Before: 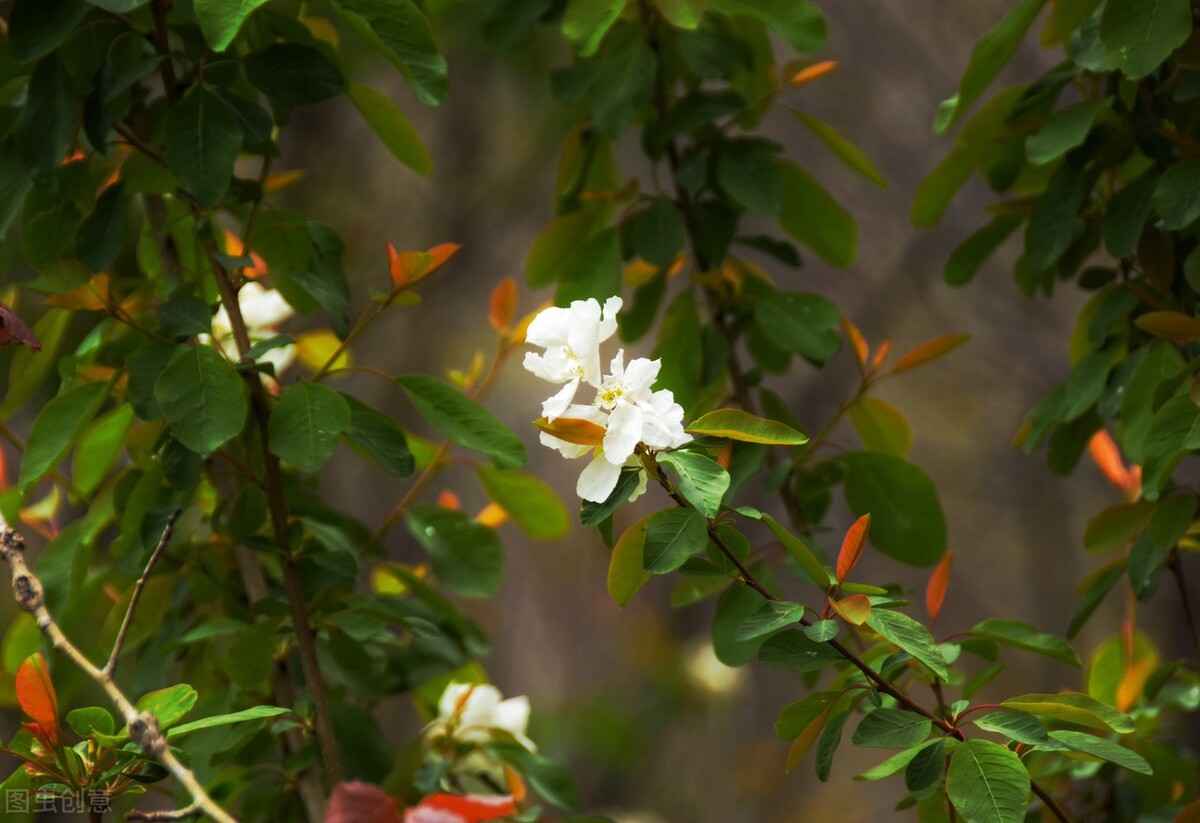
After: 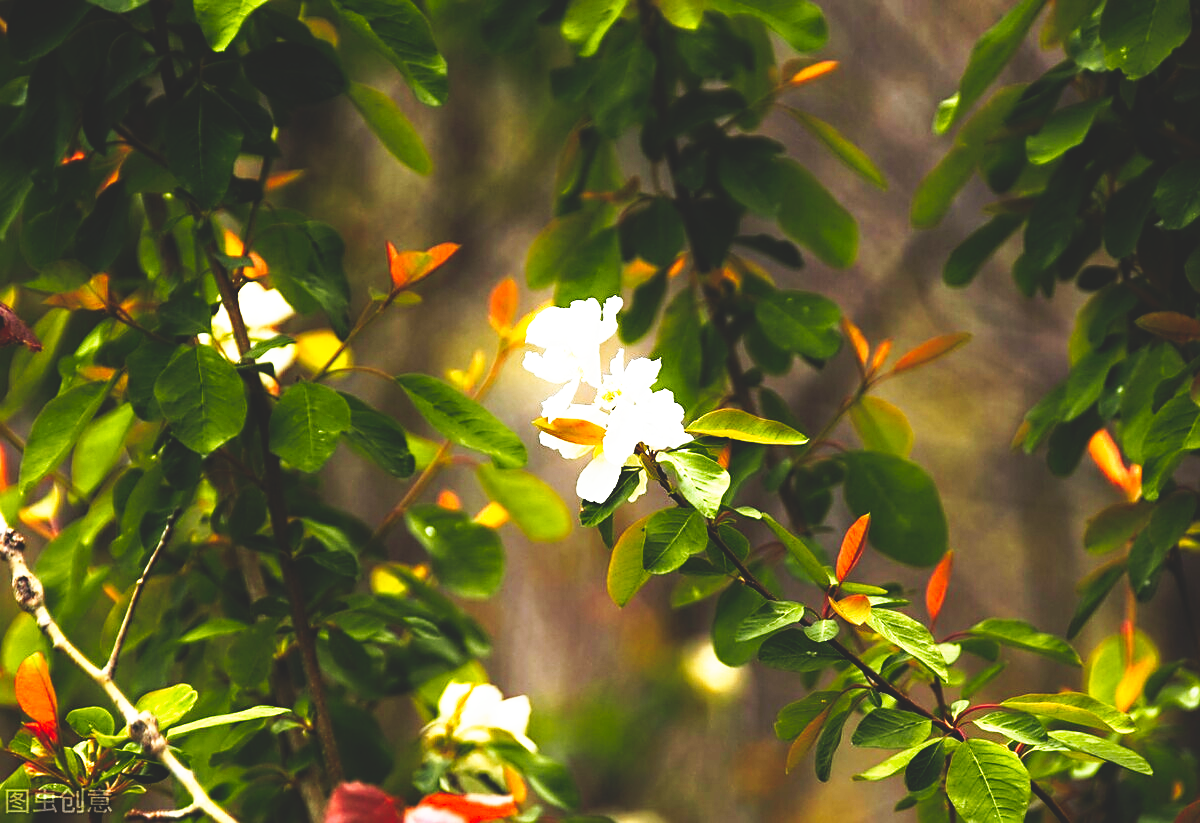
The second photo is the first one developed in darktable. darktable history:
exposure: black level correction -0.009, exposure 0.069 EV, compensate highlight preservation false
sharpen: on, module defaults
color zones: curves: ch2 [(0, 0.5) (0.143, 0.5) (0.286, 0.489) (0.415, 0.421) (0.571, 0.5) (0.714, 0.5) (0.857, 0.5) (1, 0.5)]
tone curve: curves: ch0 [(0, 0) (0.003, 0.147) (0.011, 0.147) (0.025, 0.147) (0.044, 0.147) (0.069, 0.147) (0.1, 0.15) (0.136, 0.158) (0.177, 0.174) (0.224, 0.198) (0.277, 0.241) (0.335, 0.292) (0.399, 0.361) (0.468, 0.452) (0.543, 0.568) (0.623, 0.679) (0.709, 0.793) (0.801, 0.886) (0.898, 0.966) (1, 1)], preserve colors none
base curve: curves: ch0 [(0, 0) (0.026, 0.03) (0.109, 0.232) (0.351, 0.748) (0.669, 0.968) (1, 1)], preserve colors none
tone equalizer: on, module defaults
